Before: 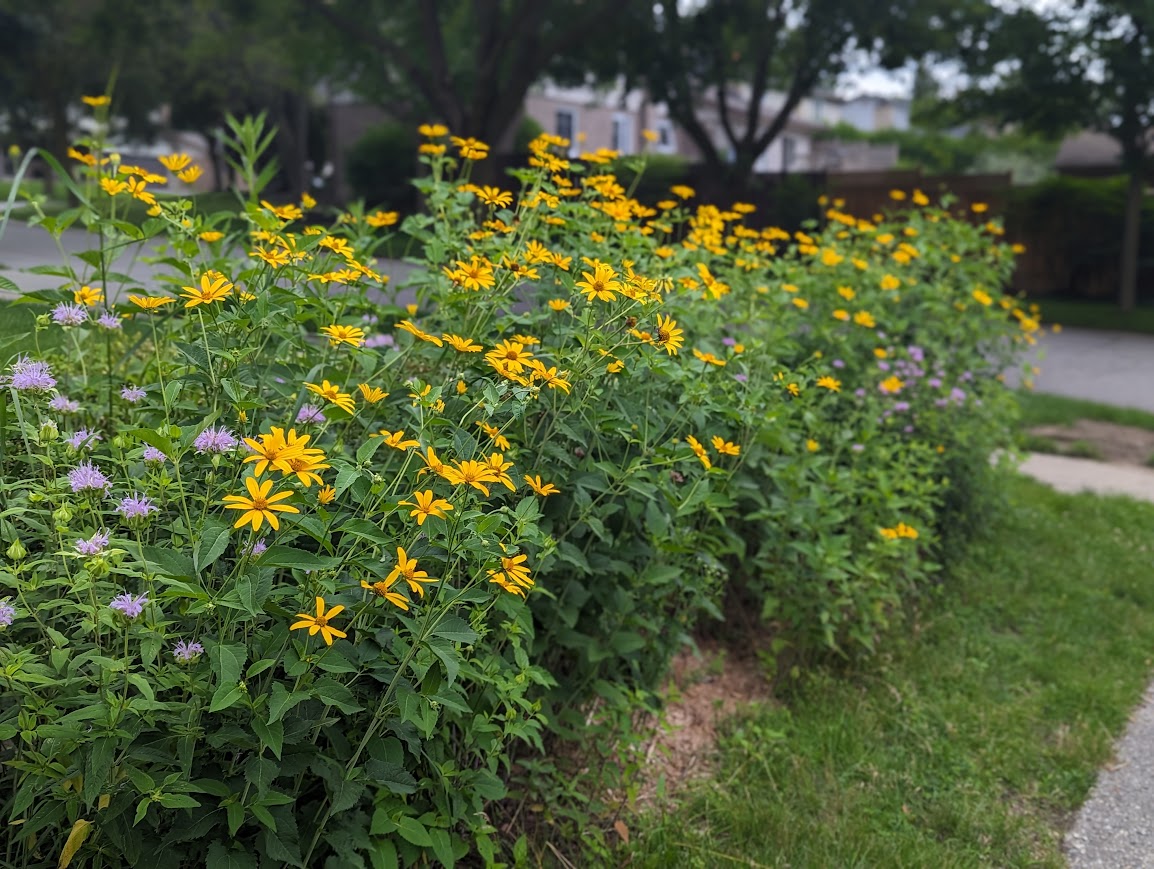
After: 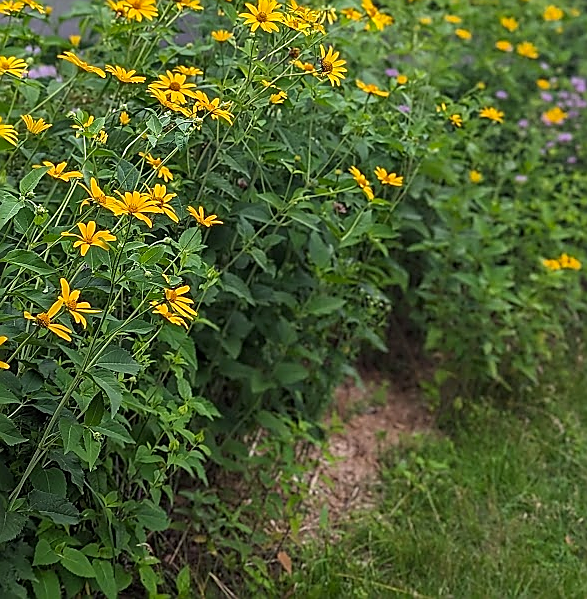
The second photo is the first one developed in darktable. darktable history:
crop and rotate: left 29.219%, top 31.049%, right 19.846%
sharpen: radius 1.396, amount 1.245, threshold 0.661
contrast brightness saturation: contrast 0.041, saturation 0.071
